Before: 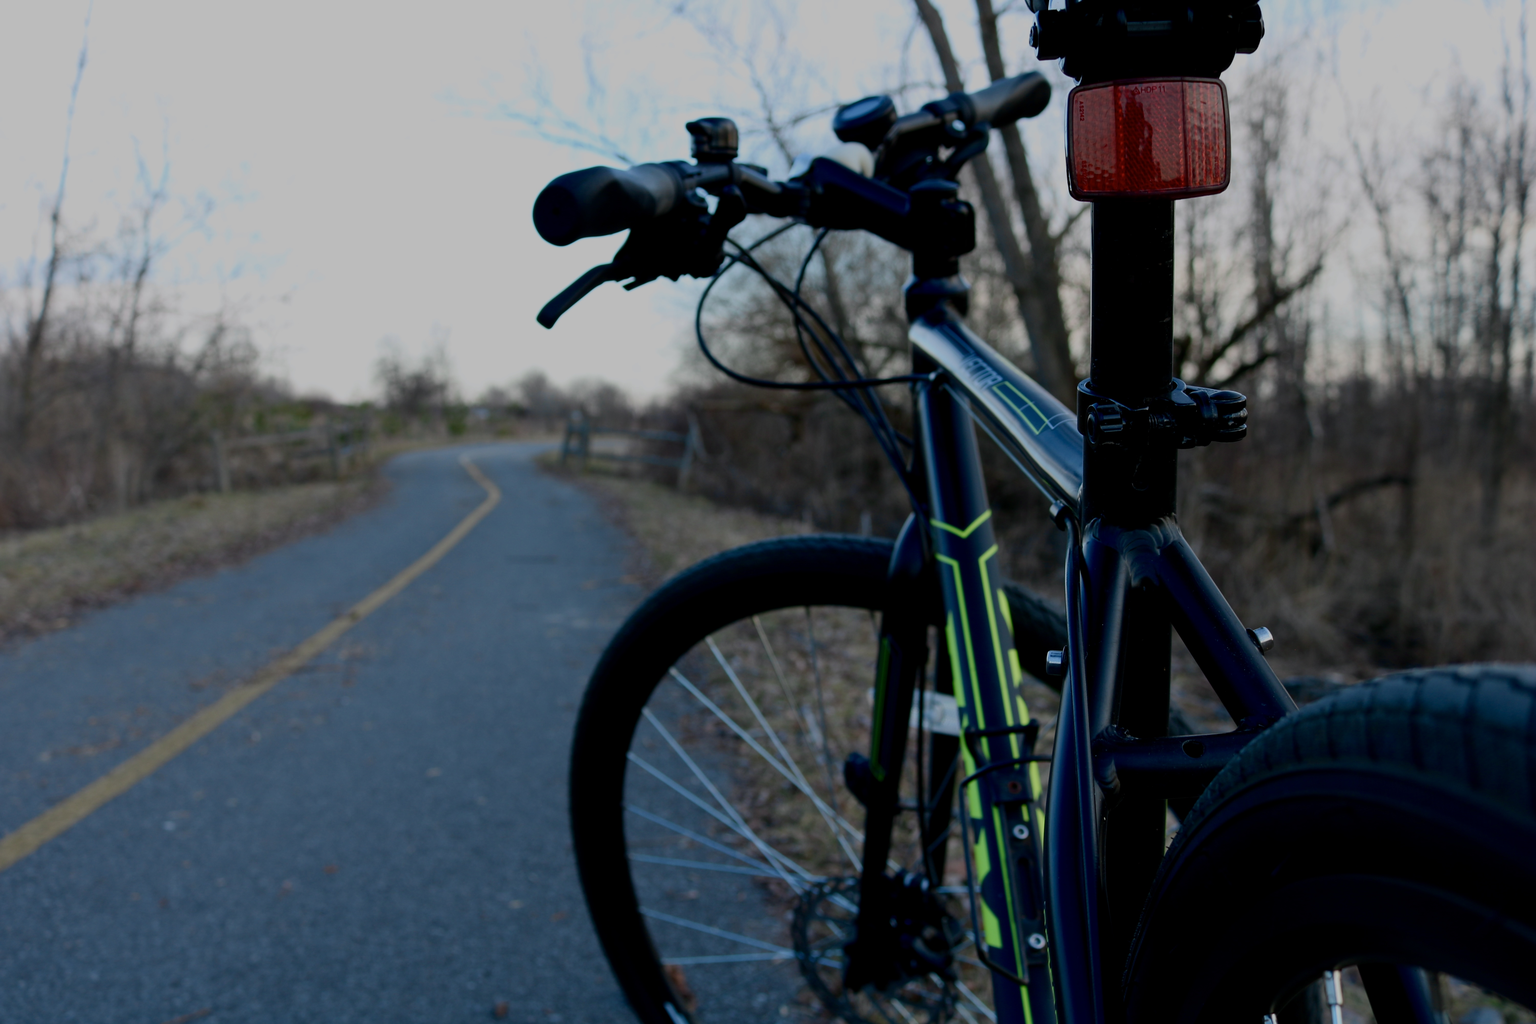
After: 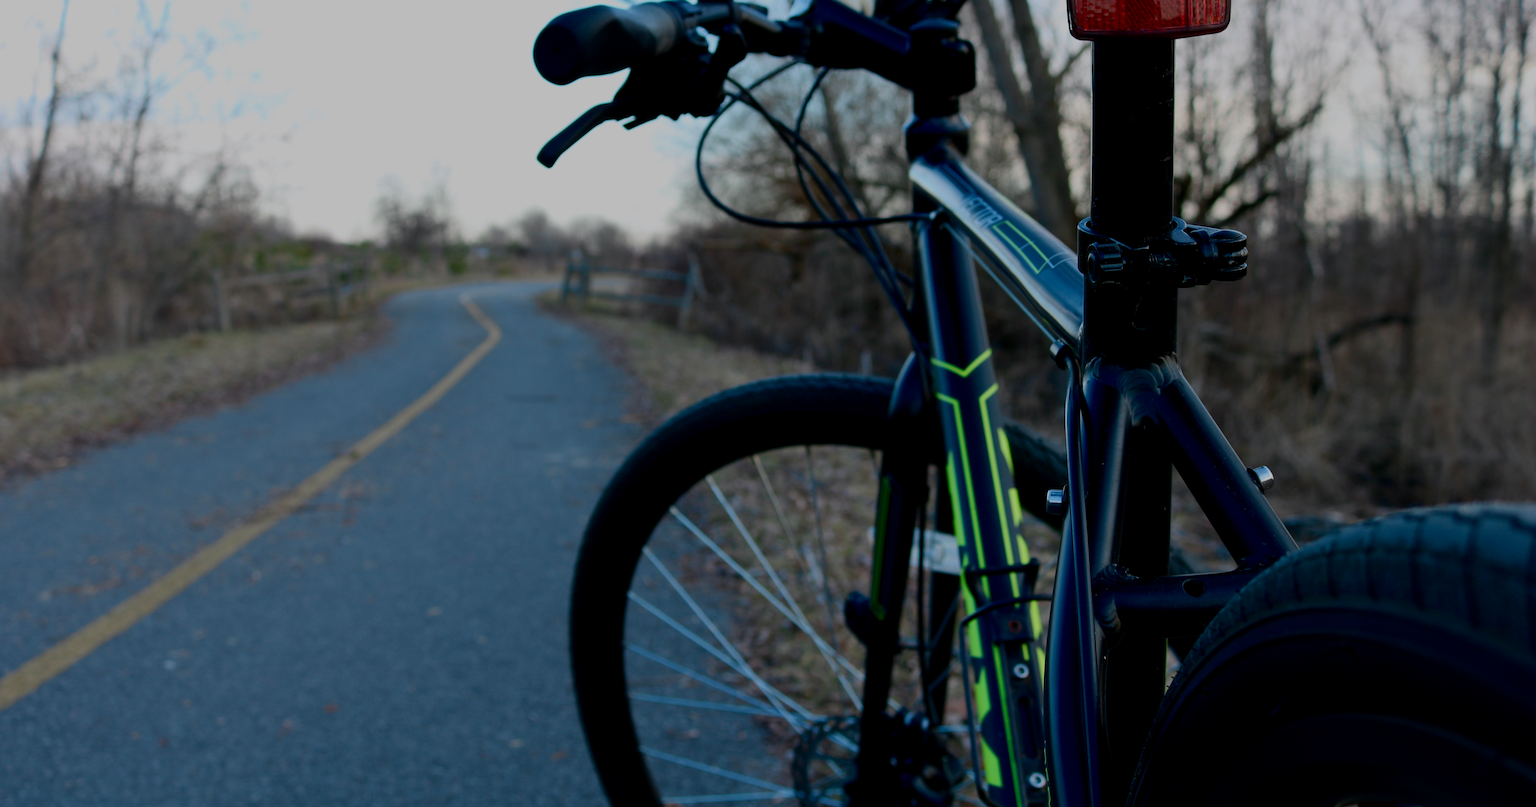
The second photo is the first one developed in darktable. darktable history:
crop and rotate: top 15.771%, bottom 5.381%
